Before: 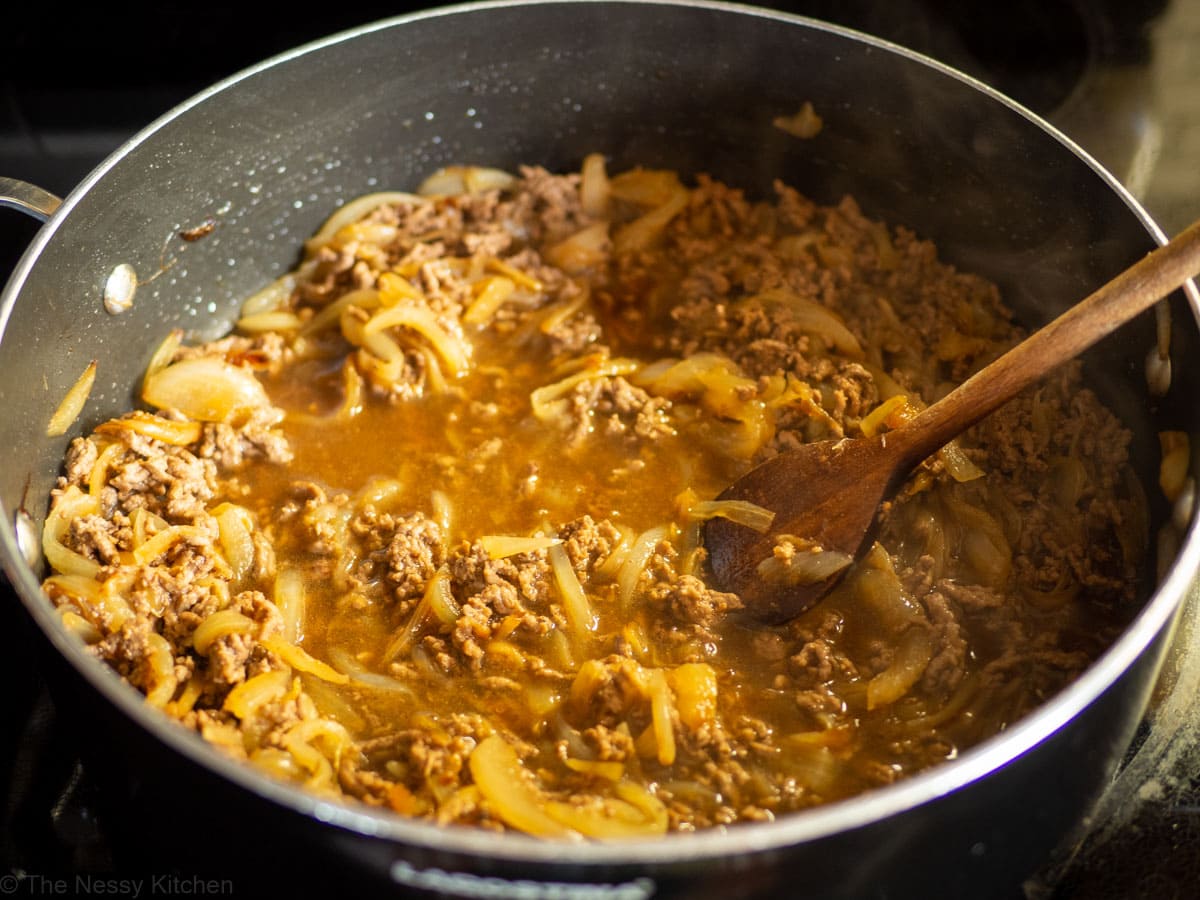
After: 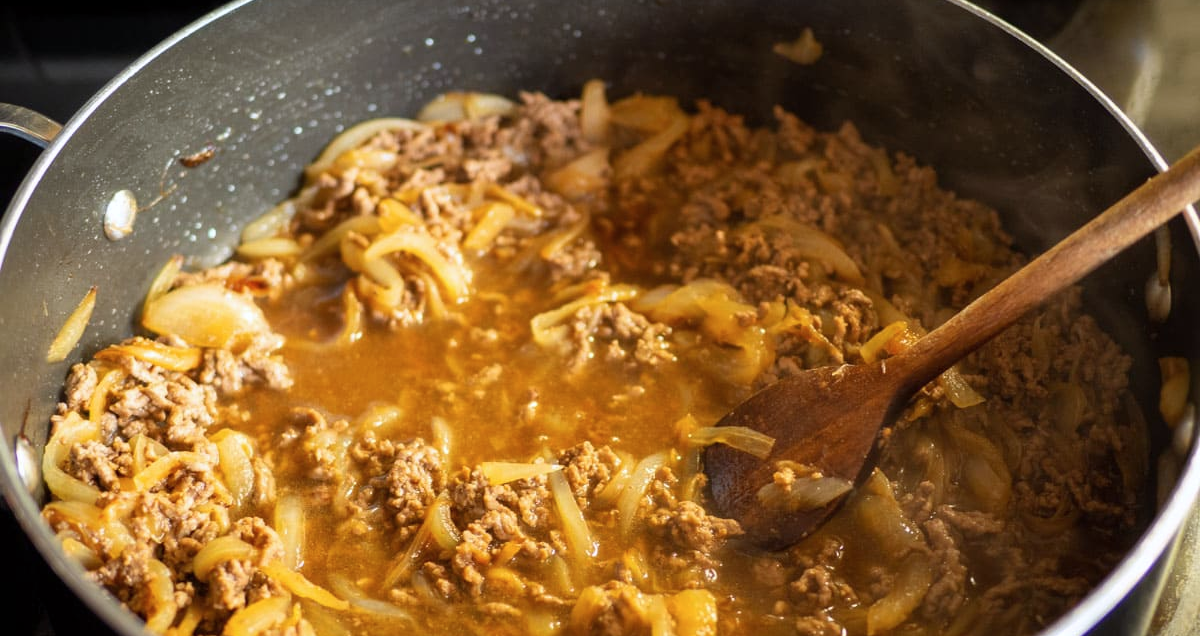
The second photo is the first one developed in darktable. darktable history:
crop and rotate: top 8.293%, bottom 20.996%
color correction: highlights a* -0.137, highlights b* -5.91, shadows a* -0.137, shadows b* -0.137
white balance: emerald 1
